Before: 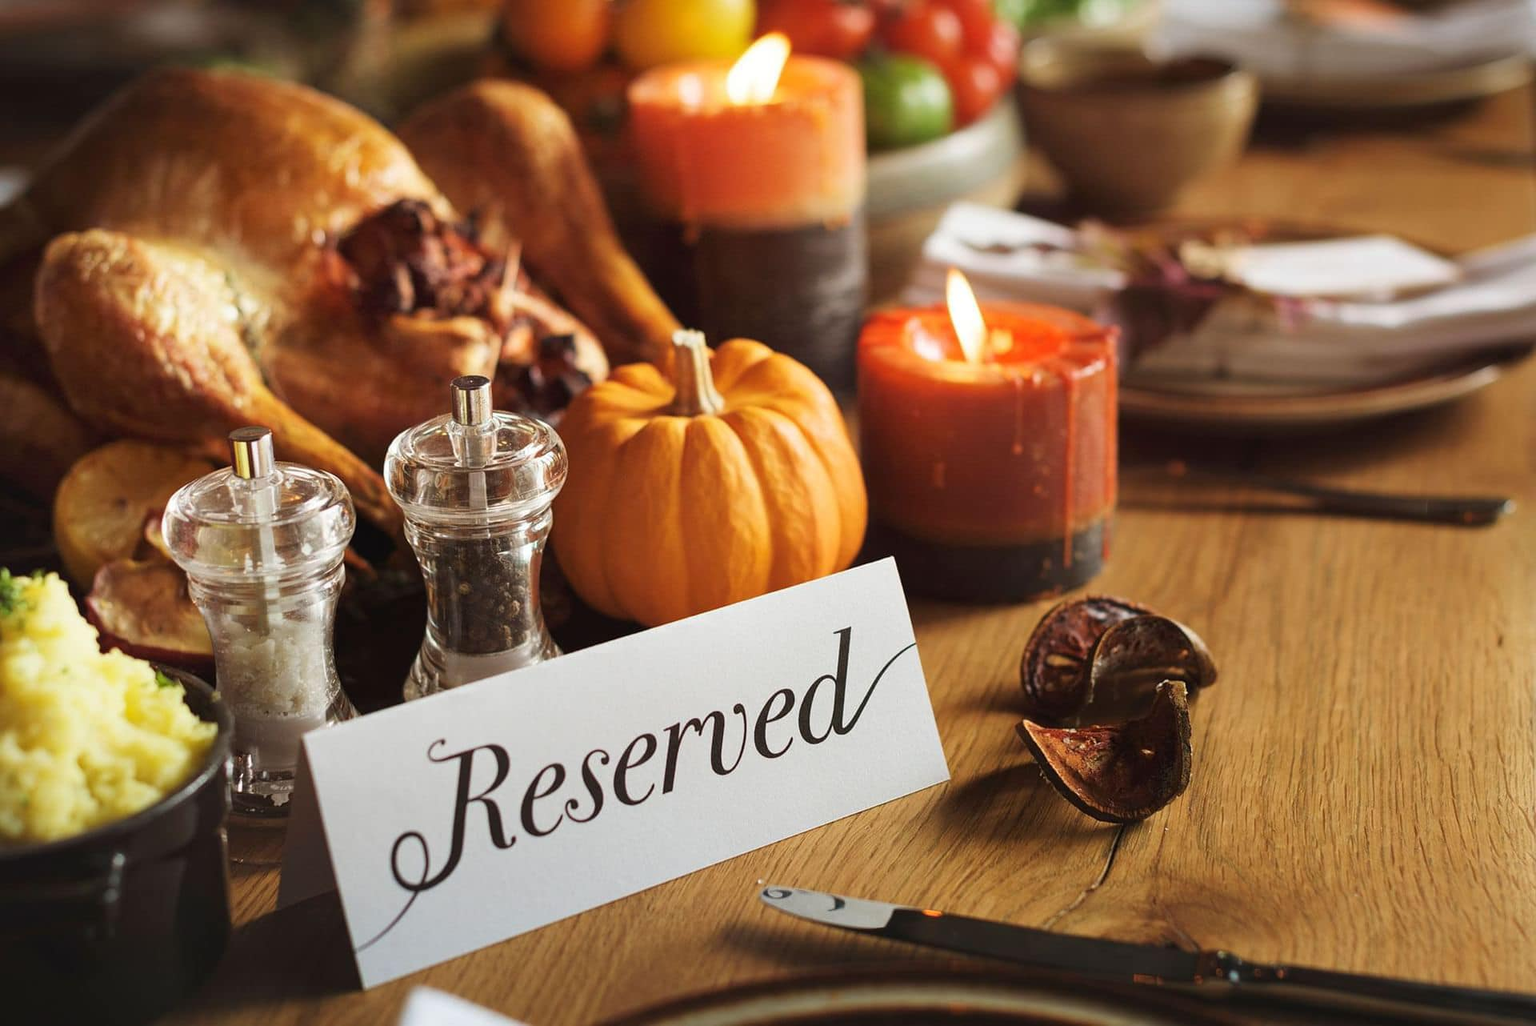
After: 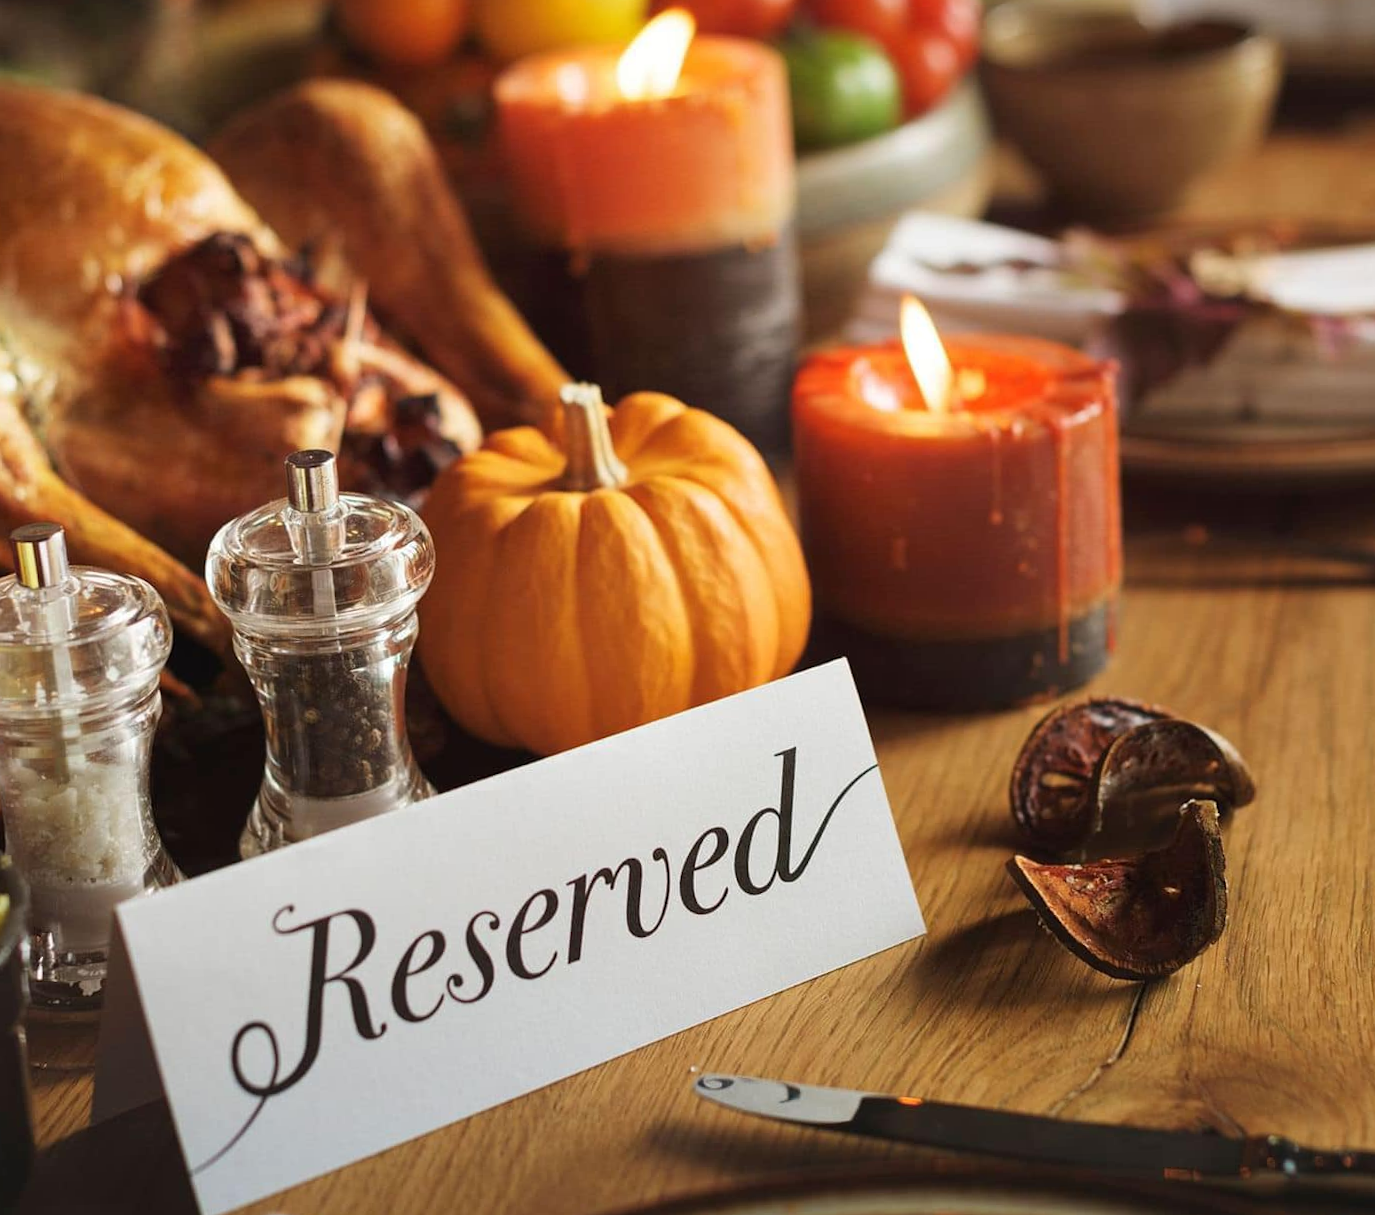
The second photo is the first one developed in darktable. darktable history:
crop: left 13.443%, right 13.31%
rotate and perspective: rotation -2°, crop left 0.022, crop right 0.978, crop top 0.049, crop bottom 0.951
